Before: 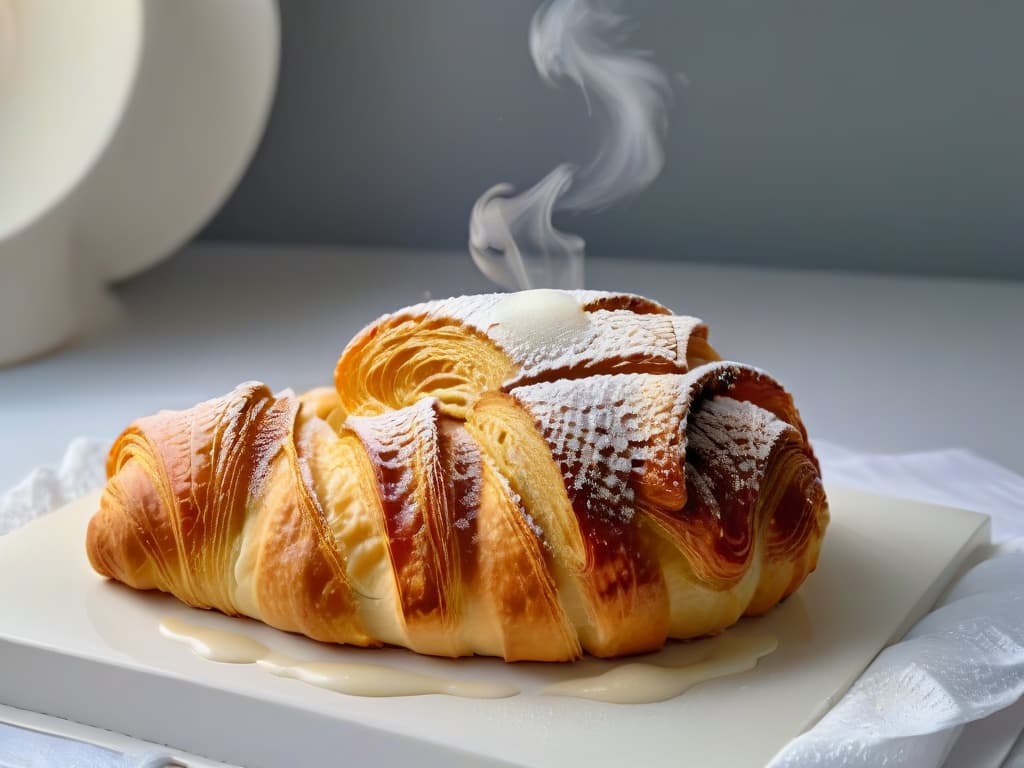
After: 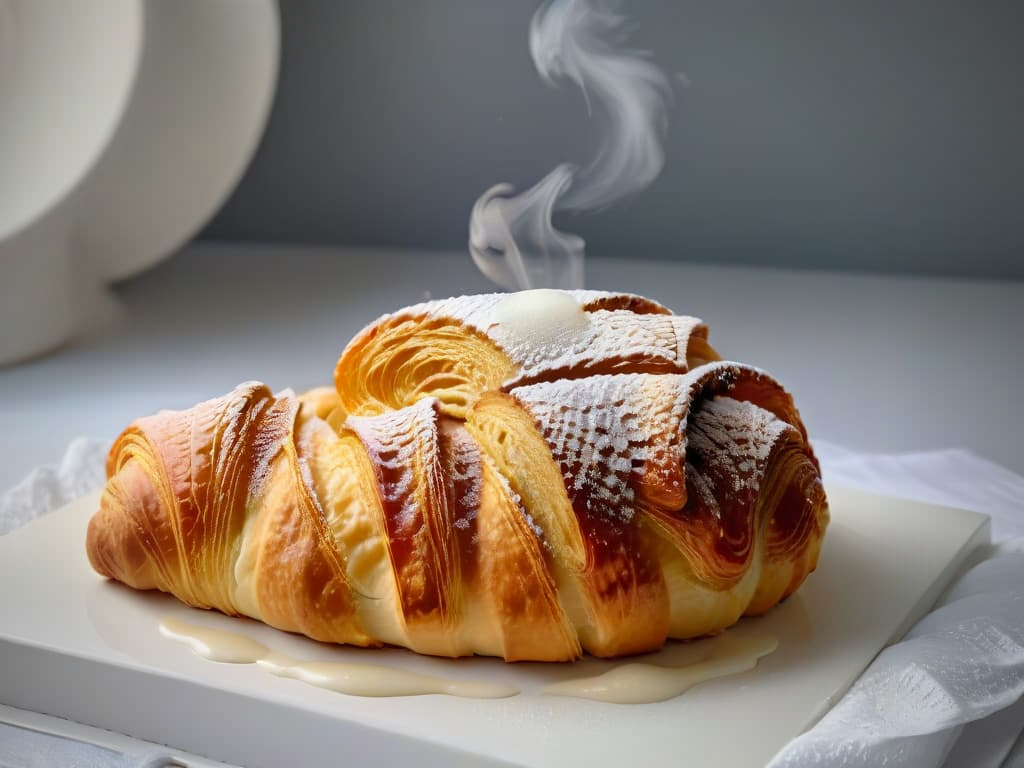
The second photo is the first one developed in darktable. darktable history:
vignetting: fall-off start 73.33%
